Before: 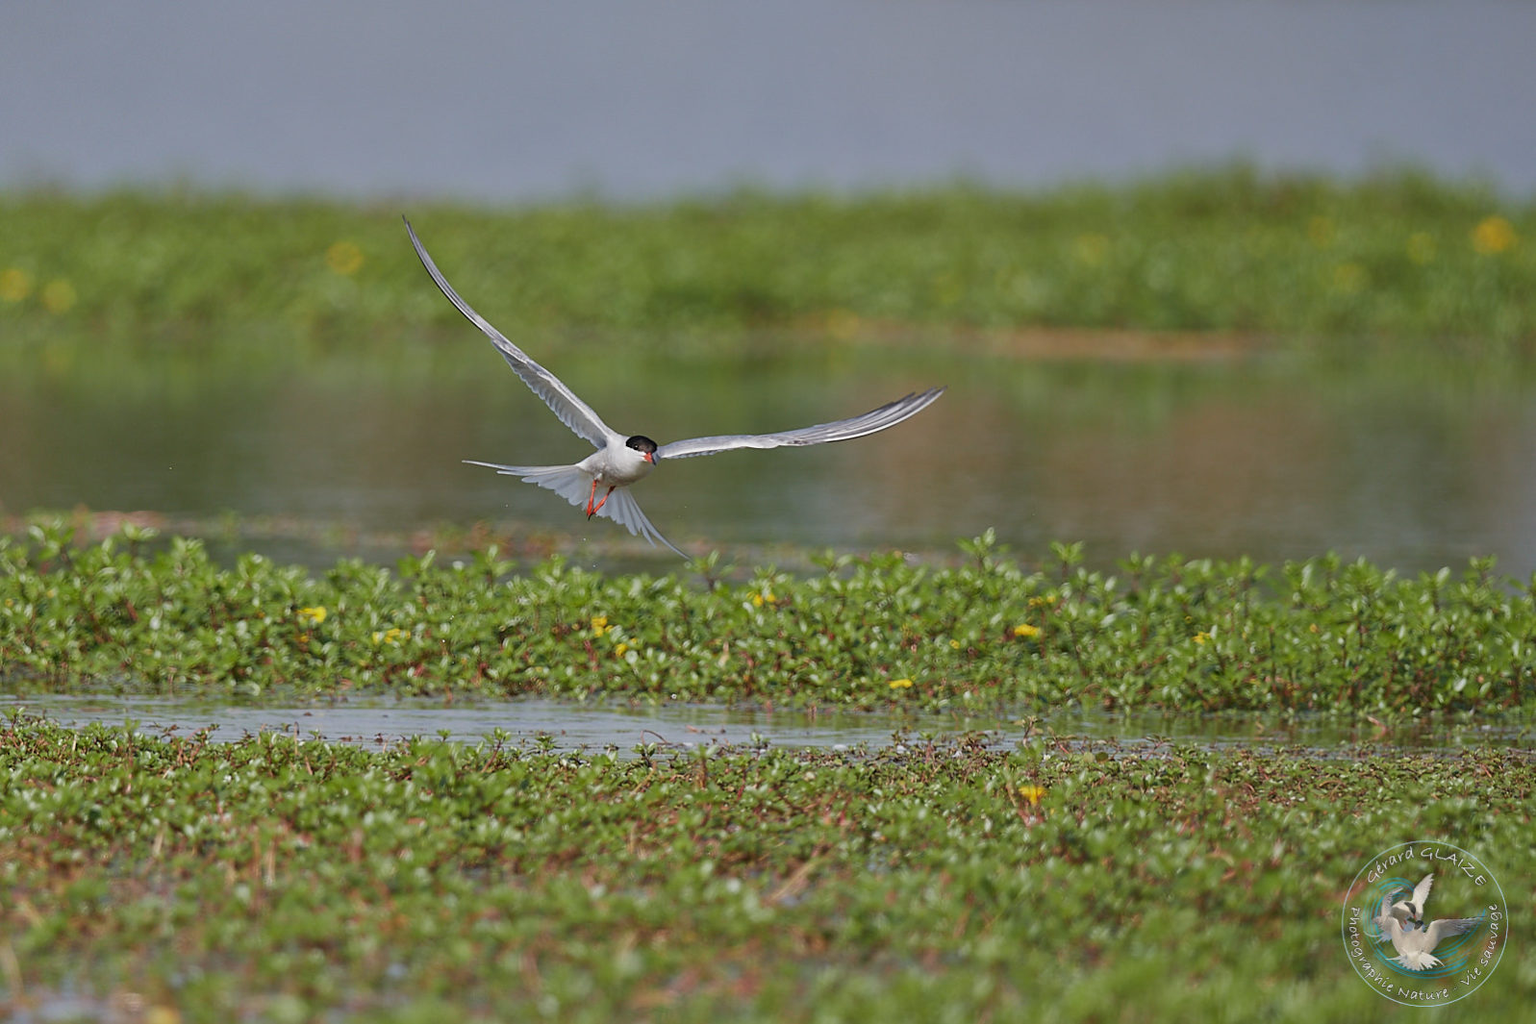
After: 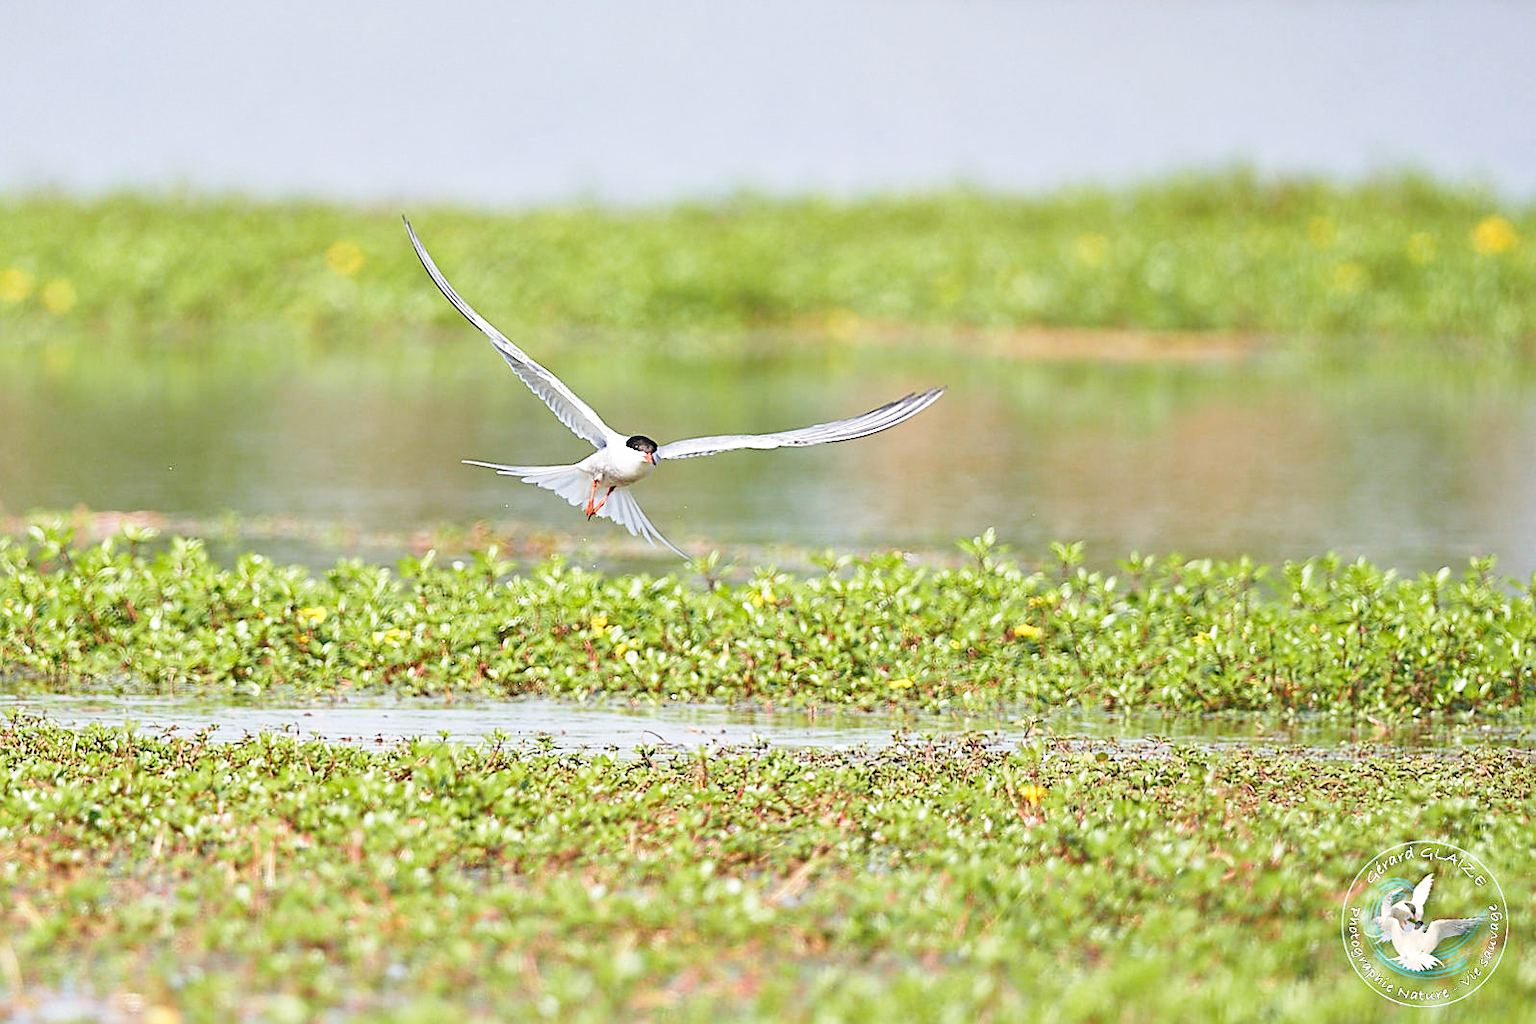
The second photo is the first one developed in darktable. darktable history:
sharpen: on, module defaults
base curve: curves: ch0 [(0, 0) (0.005, 0.002) (0.15, 0.3) (0.4, 0.7) (0.75, 0.95) (1, 1)], preserve colors none
exposure: black level correction 0, exposure 0.699 EV, compensate highlight preservation false
